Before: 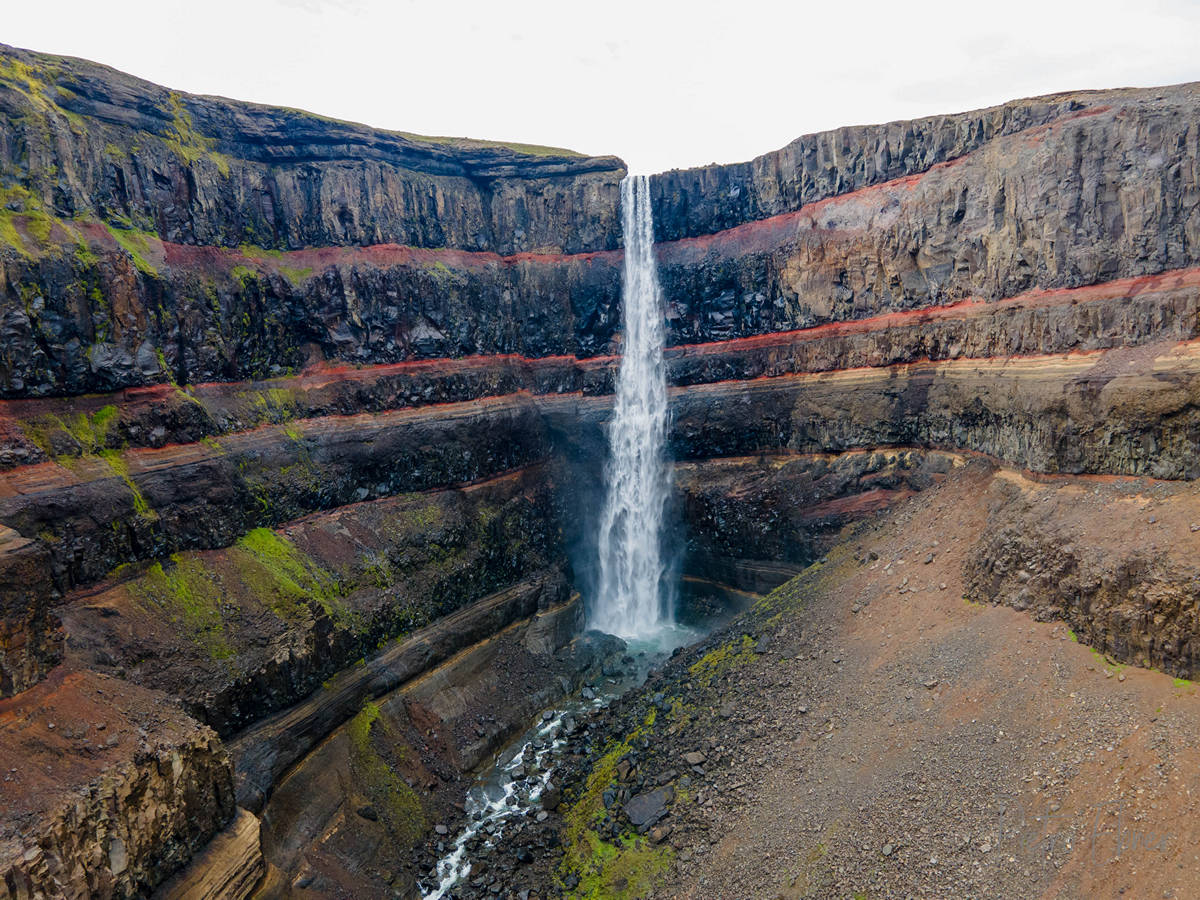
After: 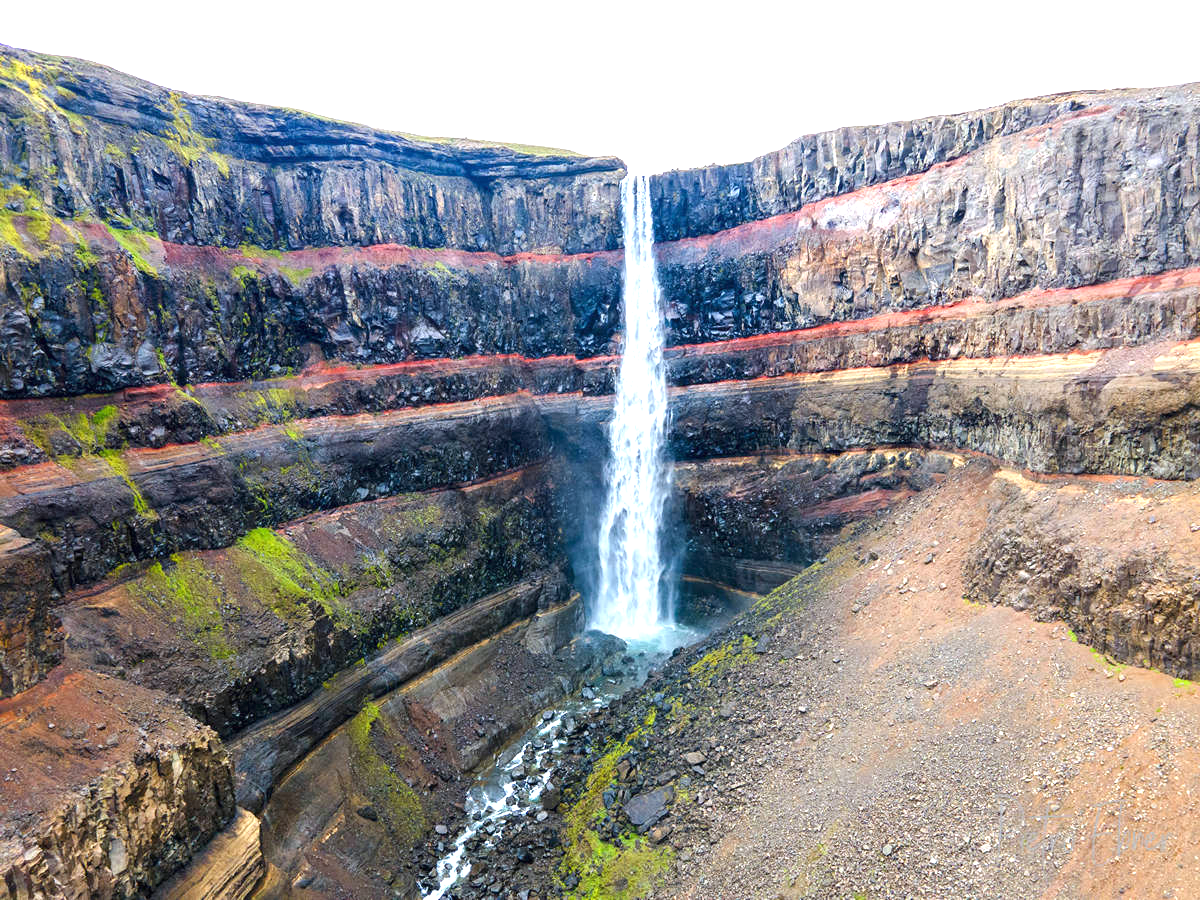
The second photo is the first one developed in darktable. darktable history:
exposure: black level correction 0, exposure 1.3 EV, compensate exposure bias true, compensate highlight preservation false
levels: levels [0, 0.492, 0.984]
white balance: red 0.976, blue 1.04
